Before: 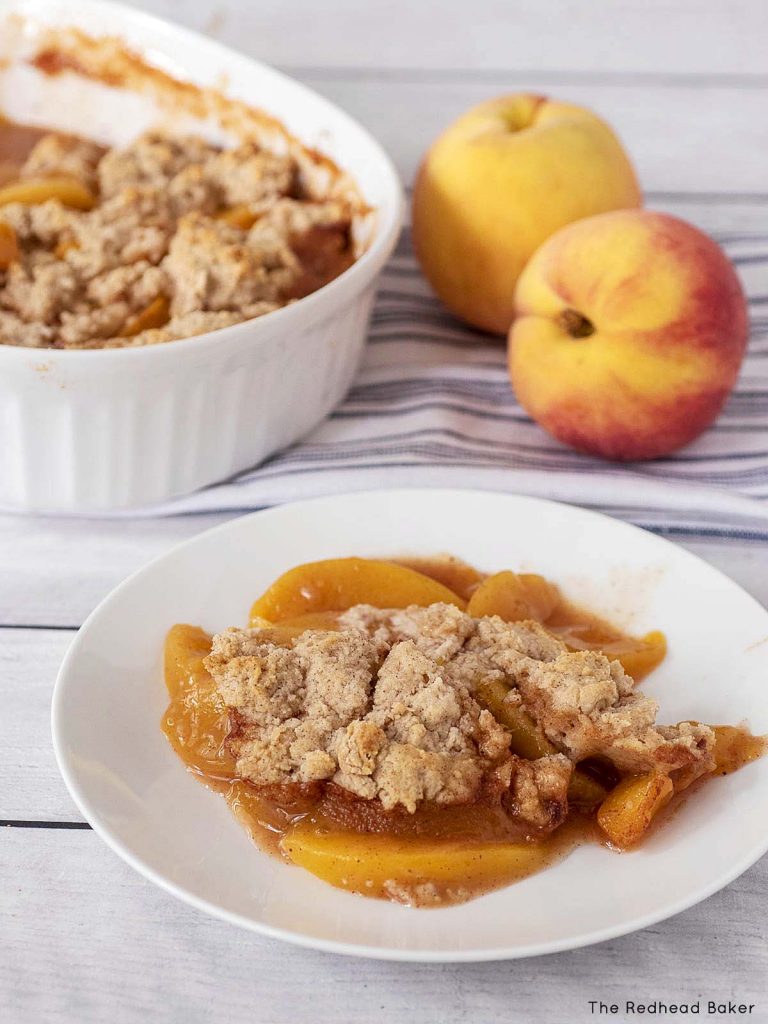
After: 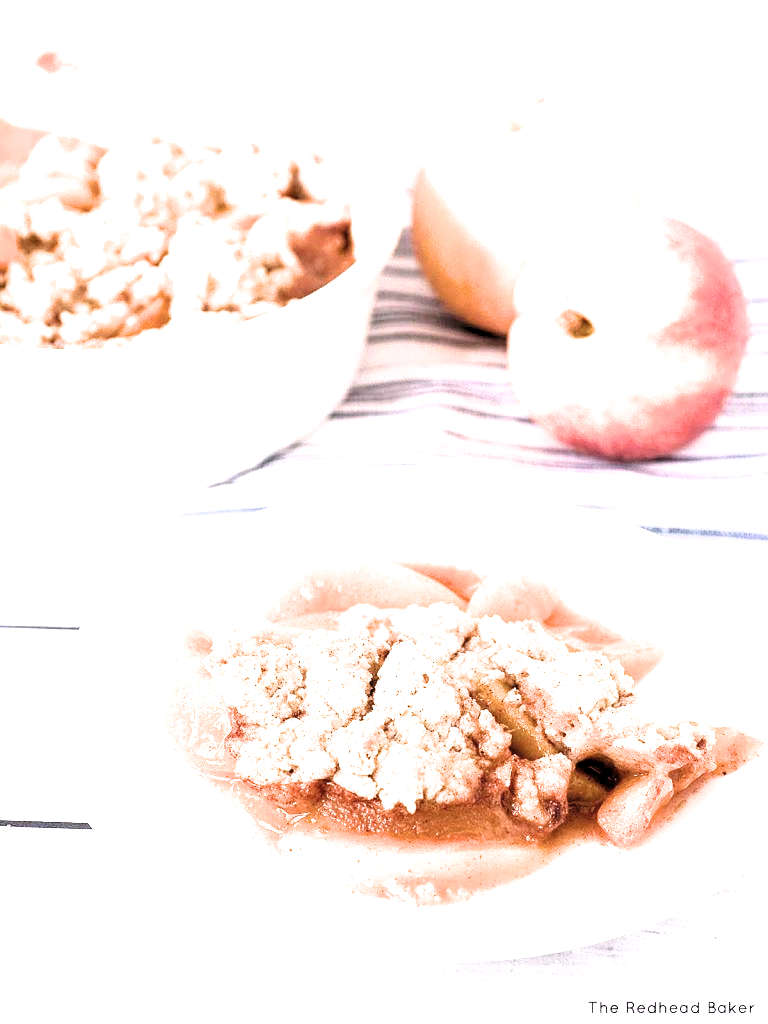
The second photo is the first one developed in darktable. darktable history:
exposure: black level correction 0, exposure 1.873 EV, compensate exposure bias true, compensate highlight preservation false
contrast brightness saturation: saturation -0.155
filmic rgb: black relative exposure -8.68 EV, white relative exposure 2.73 EV, target black luminance 0%, hardness 6.26, latitude 76.58%, contrast 1.326, shadows ↔ highlights balance -0.321%
levels: levels [0.073, 0.497, 0.972]
